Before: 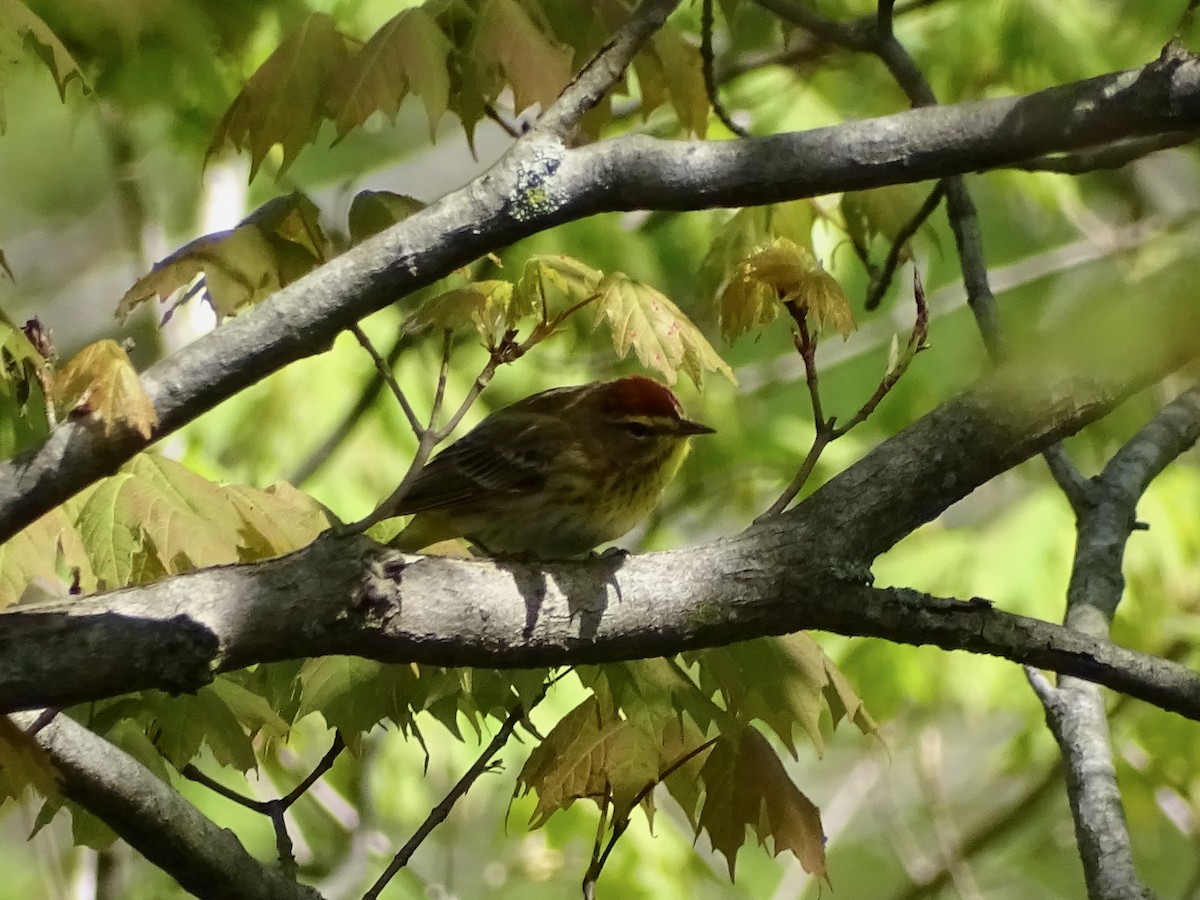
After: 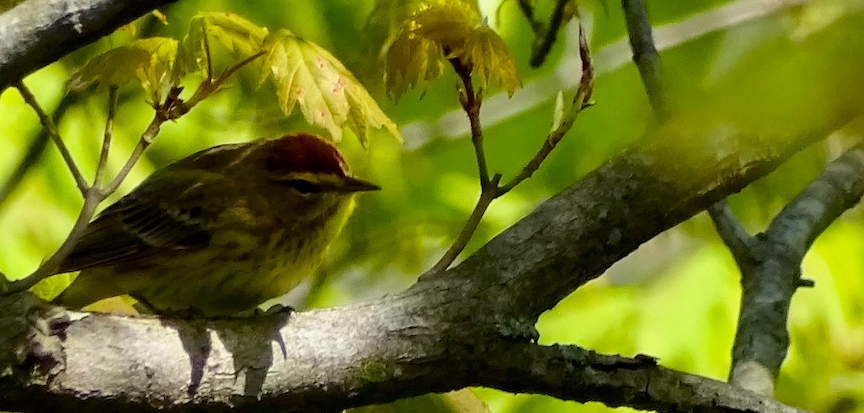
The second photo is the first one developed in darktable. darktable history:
local contrast: mode bilateral grid, contrast 100, coarseness 100, detail 108%, midtone range 0.2
color balance rgb: perceptual saturation grading › global saturation 30%, global vibrance 20%
crop and rotate: left 27.938%, top 27.046%, bottom 27.046%
